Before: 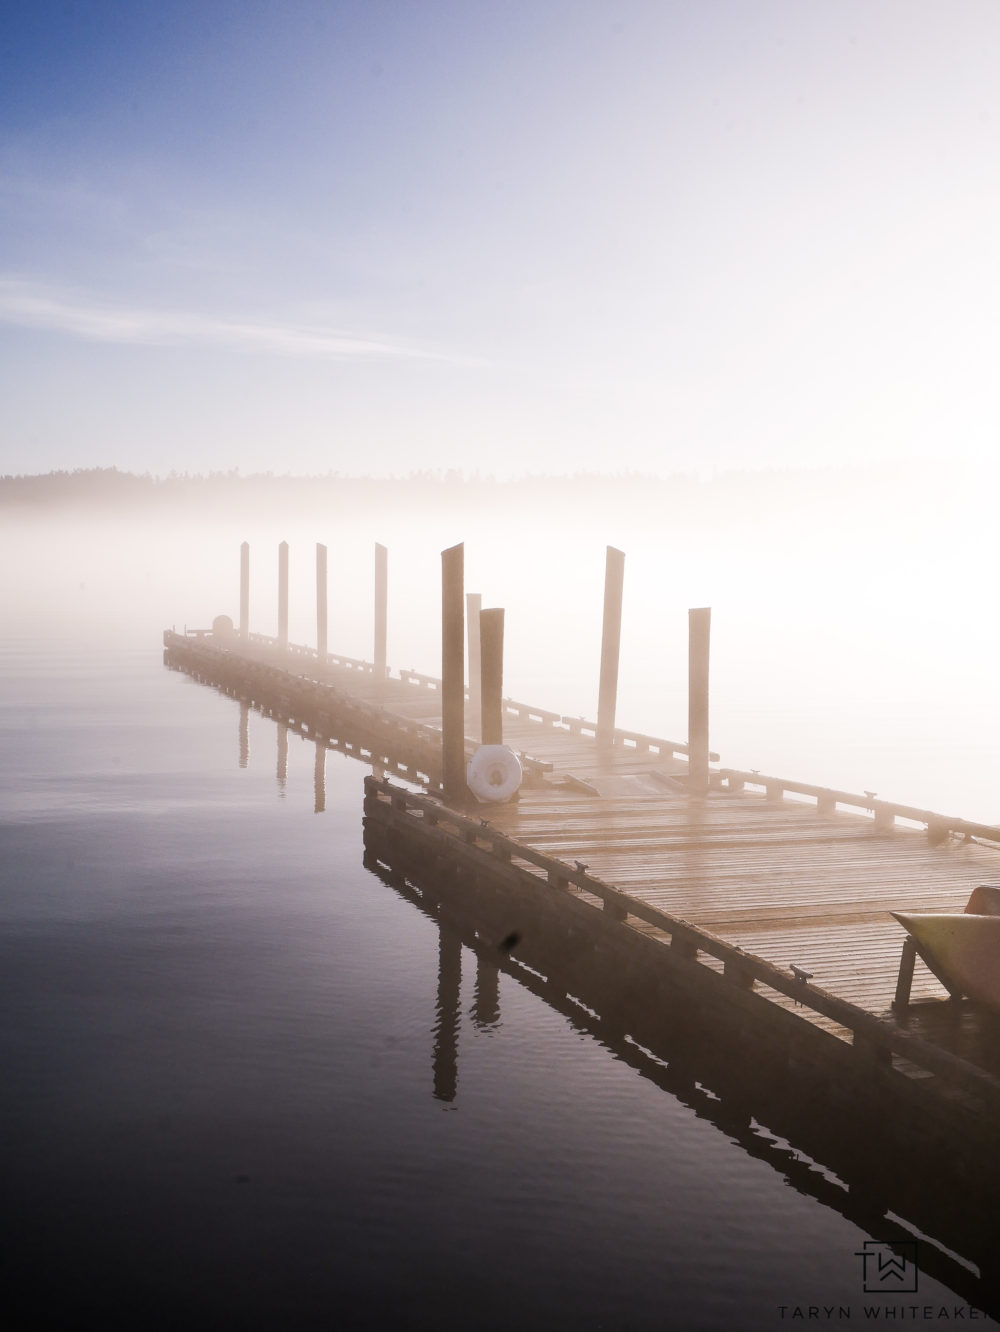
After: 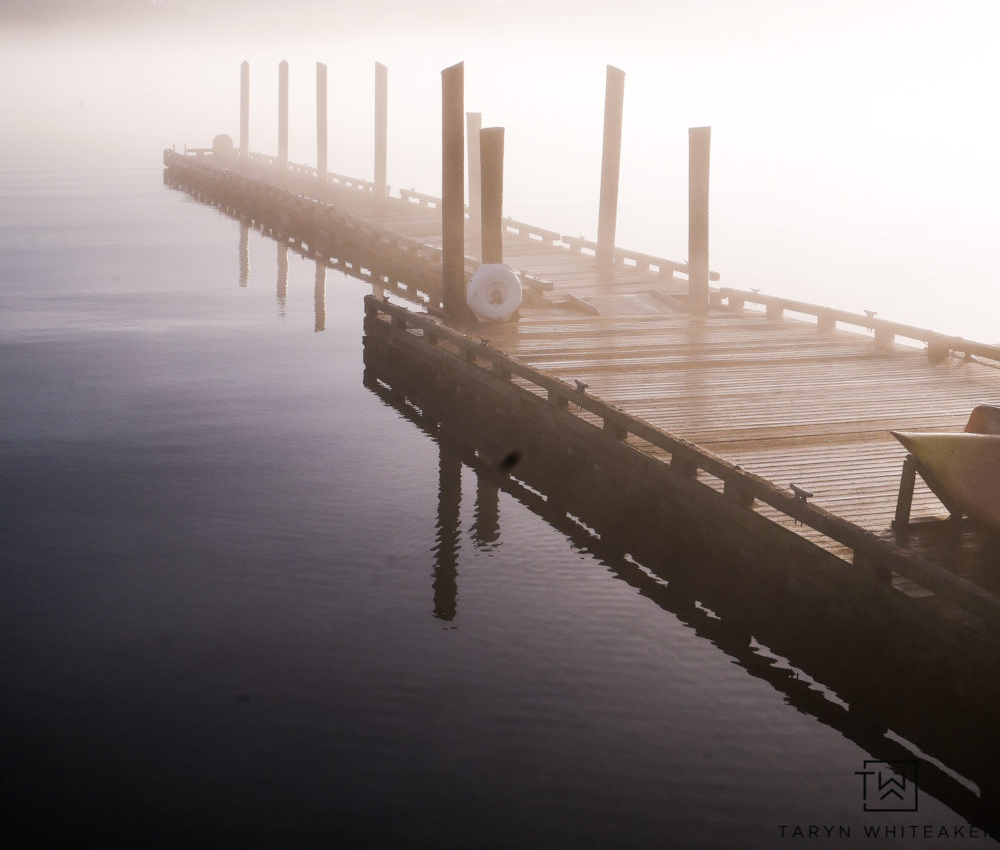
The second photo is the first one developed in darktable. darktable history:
crop and rotate: top 36.12%
